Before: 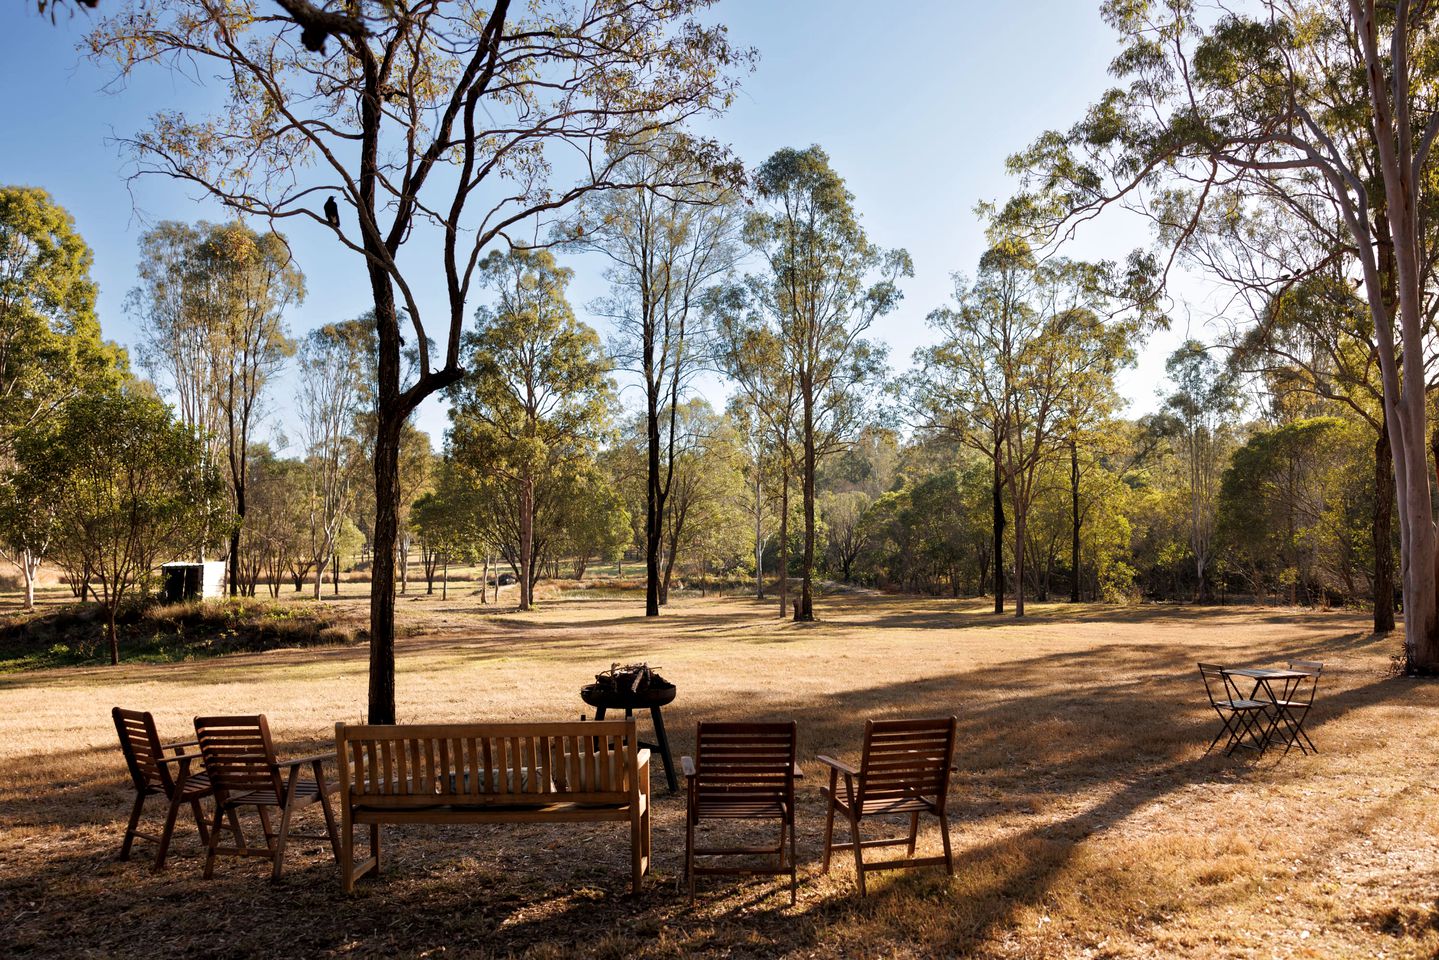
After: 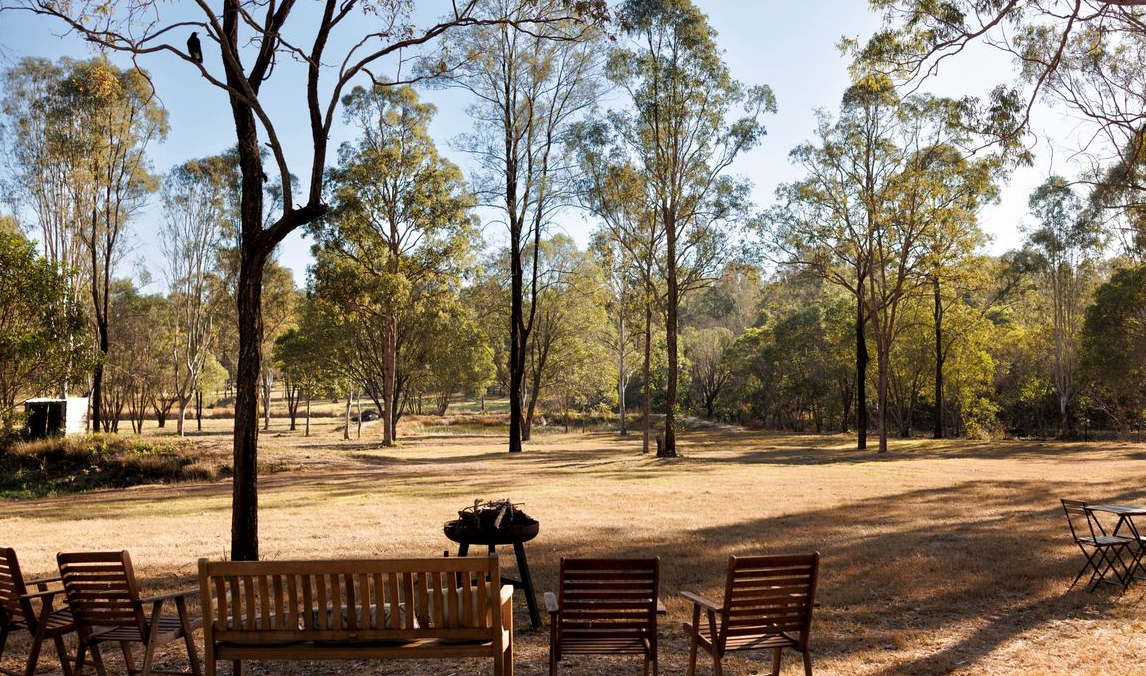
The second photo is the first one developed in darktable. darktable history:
crop: left 9.548%, top 17.171%, right 10.744%, bottom 12.328%
